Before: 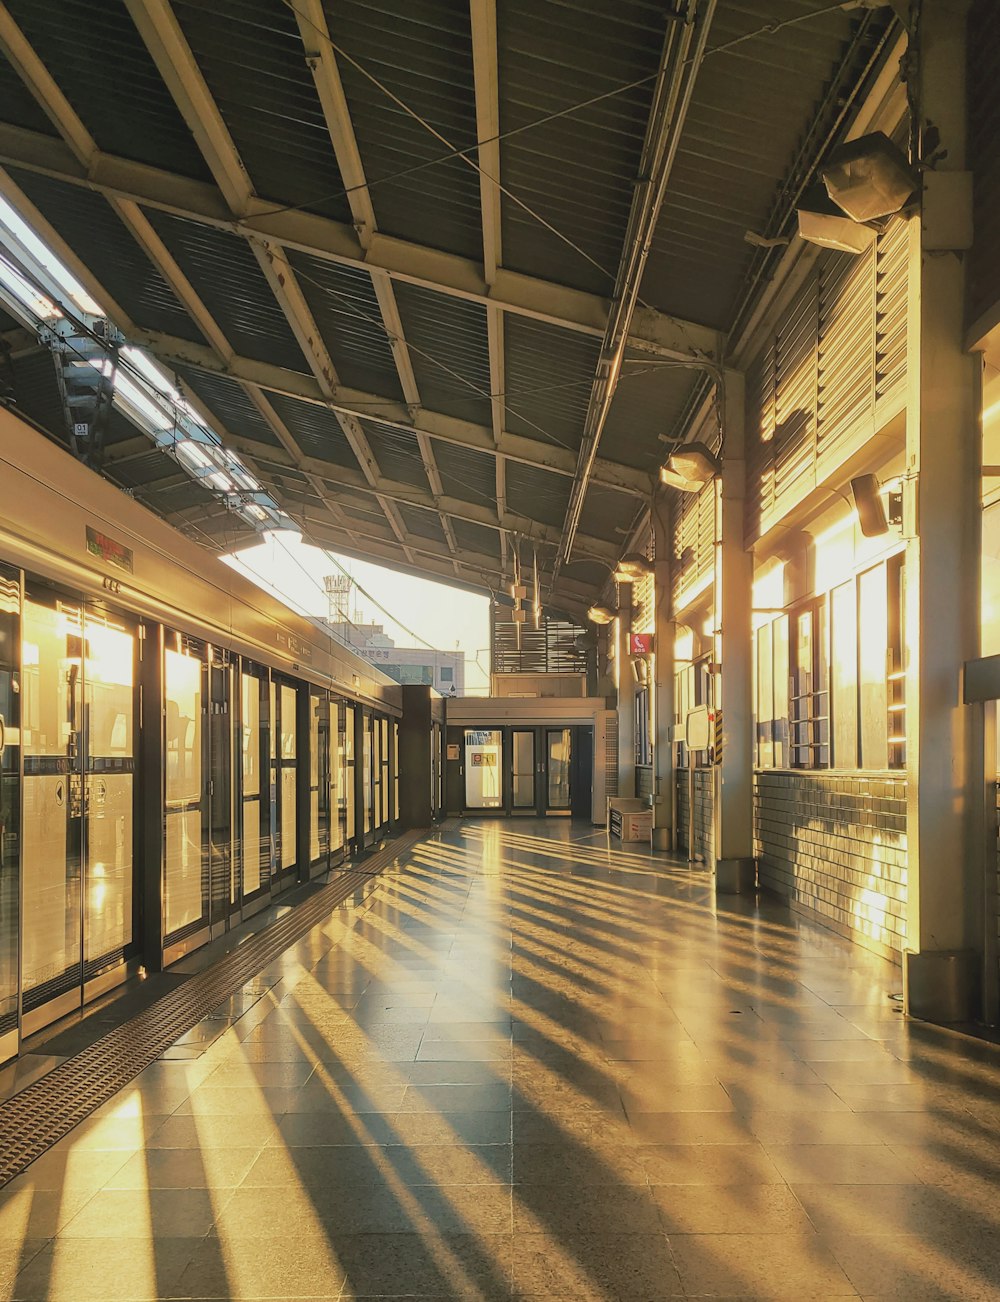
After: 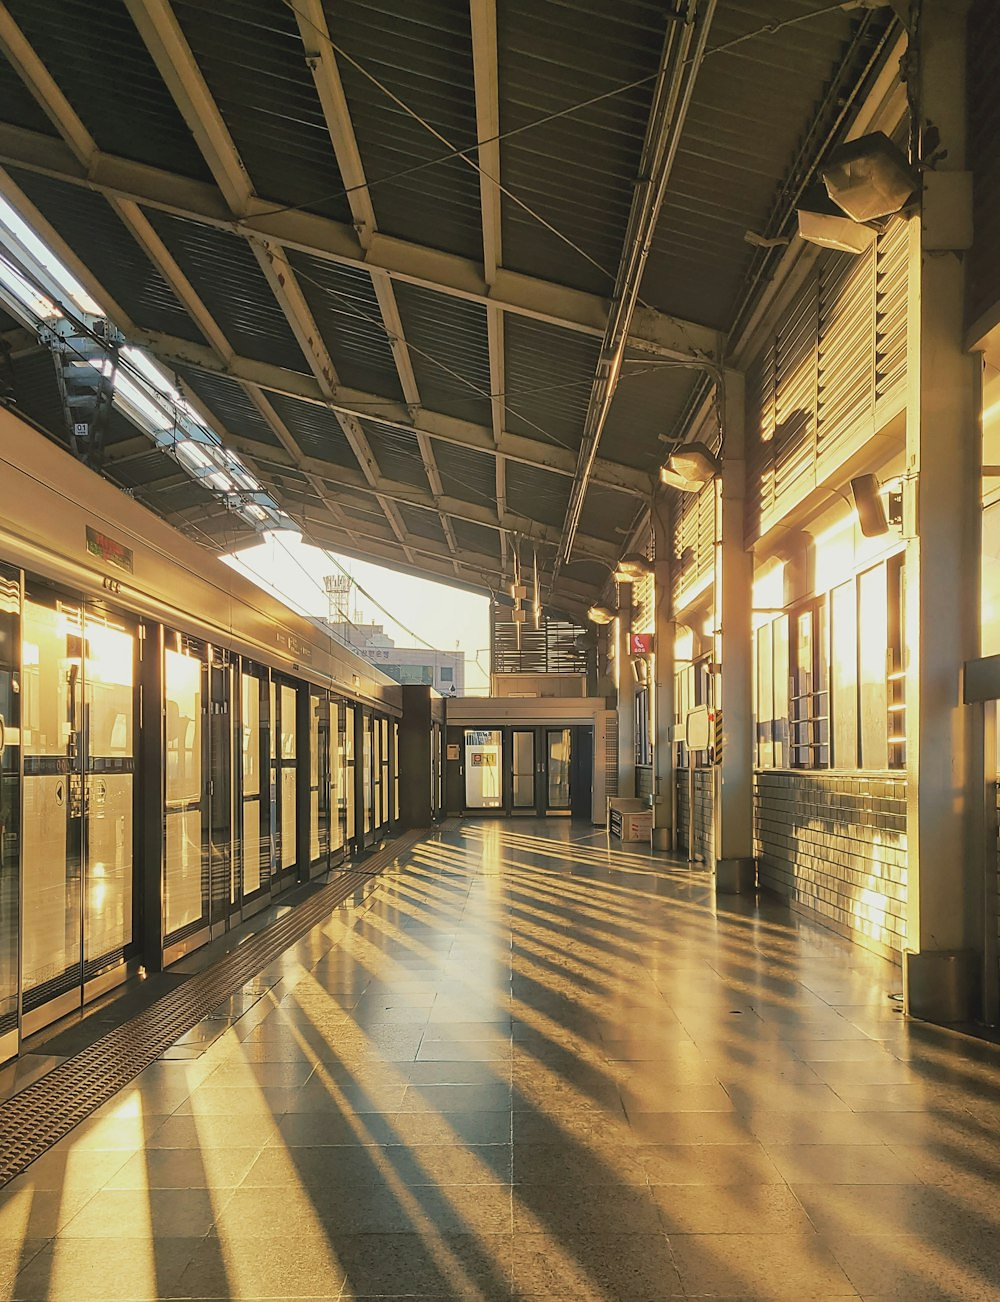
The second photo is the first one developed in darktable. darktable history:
sharpen: radius 1.512, amount 0.371, threshold 1.593
exposure: exposure 0.014 EV, compensate highlight preservation false
